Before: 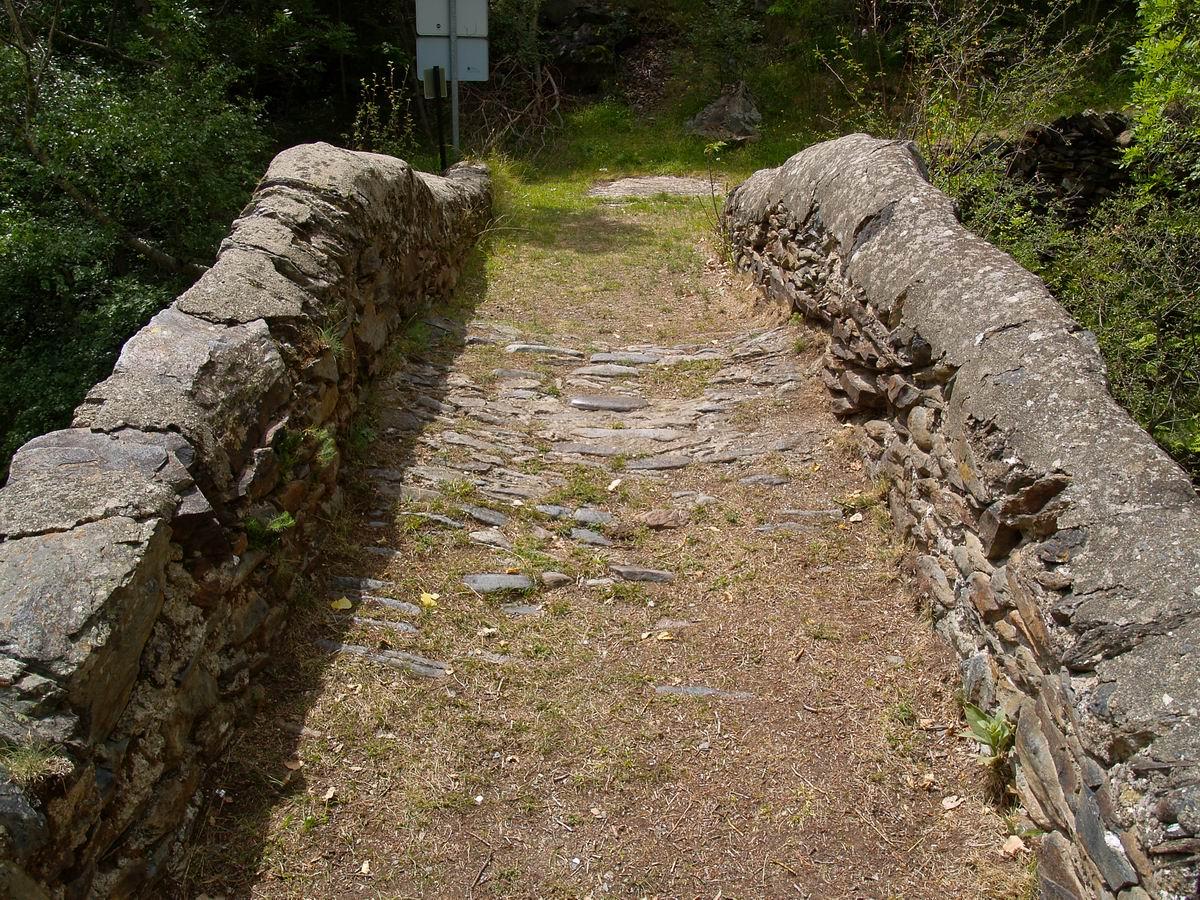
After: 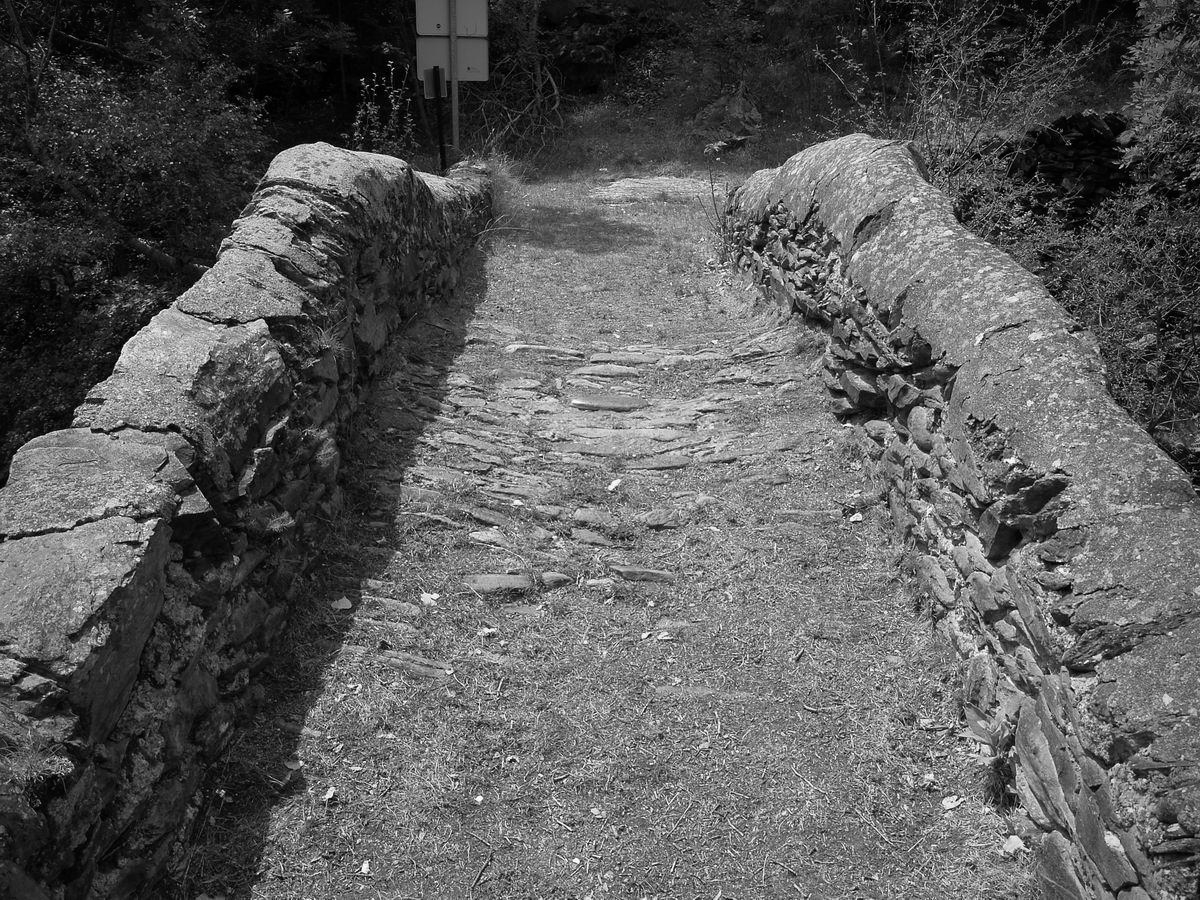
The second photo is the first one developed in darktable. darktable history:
monochrome: on, module defaults
vignetting: brightness -0.629, saturation -0.007, center (-0.028, 0.239)
color correction: highlights a* -0.182, highlights b* -0.124
